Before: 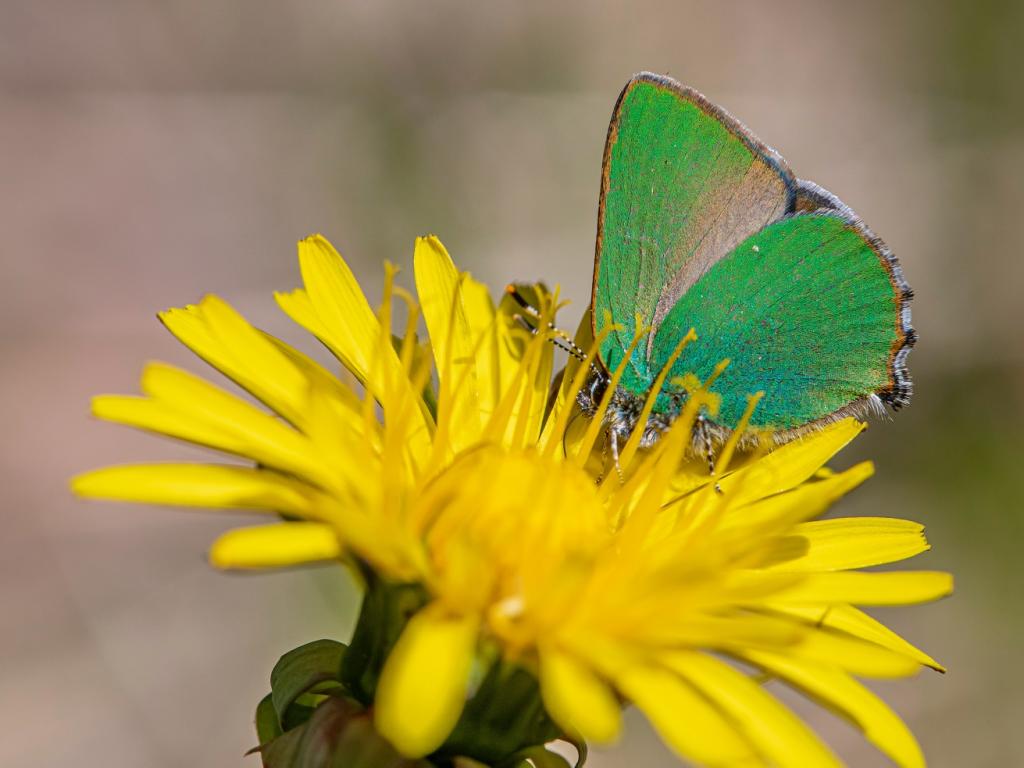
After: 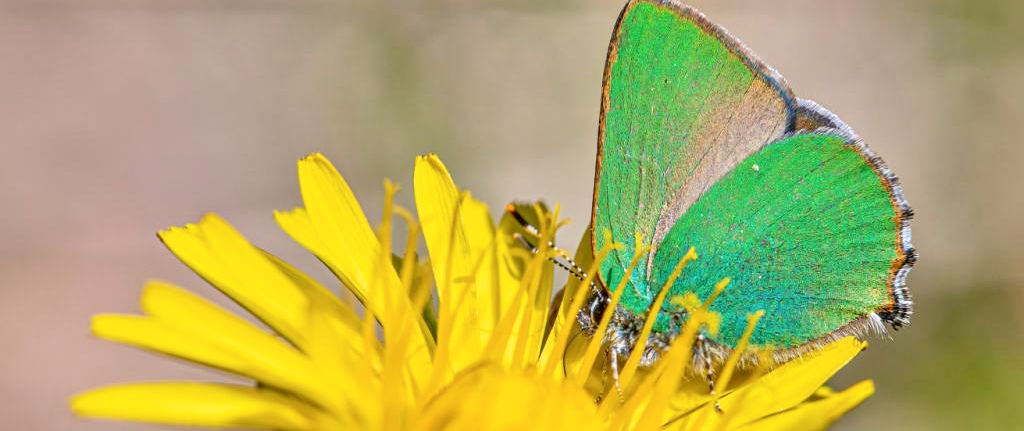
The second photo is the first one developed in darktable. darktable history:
crop and rotate: top 10.605%, bottom 33.274%
tone equalizer: -7 EV 0.15 EV, -6 EV 0.6 EV, -5 EV 1.15 EV, -4 EV 1.33 EV, -3 EV 1.15 EV, -2 EV 0.6 EV, -1 EV 0.15 EV, mask exposure compensation -0.5 EV
contrast brightness saturation: contrast 0.14
